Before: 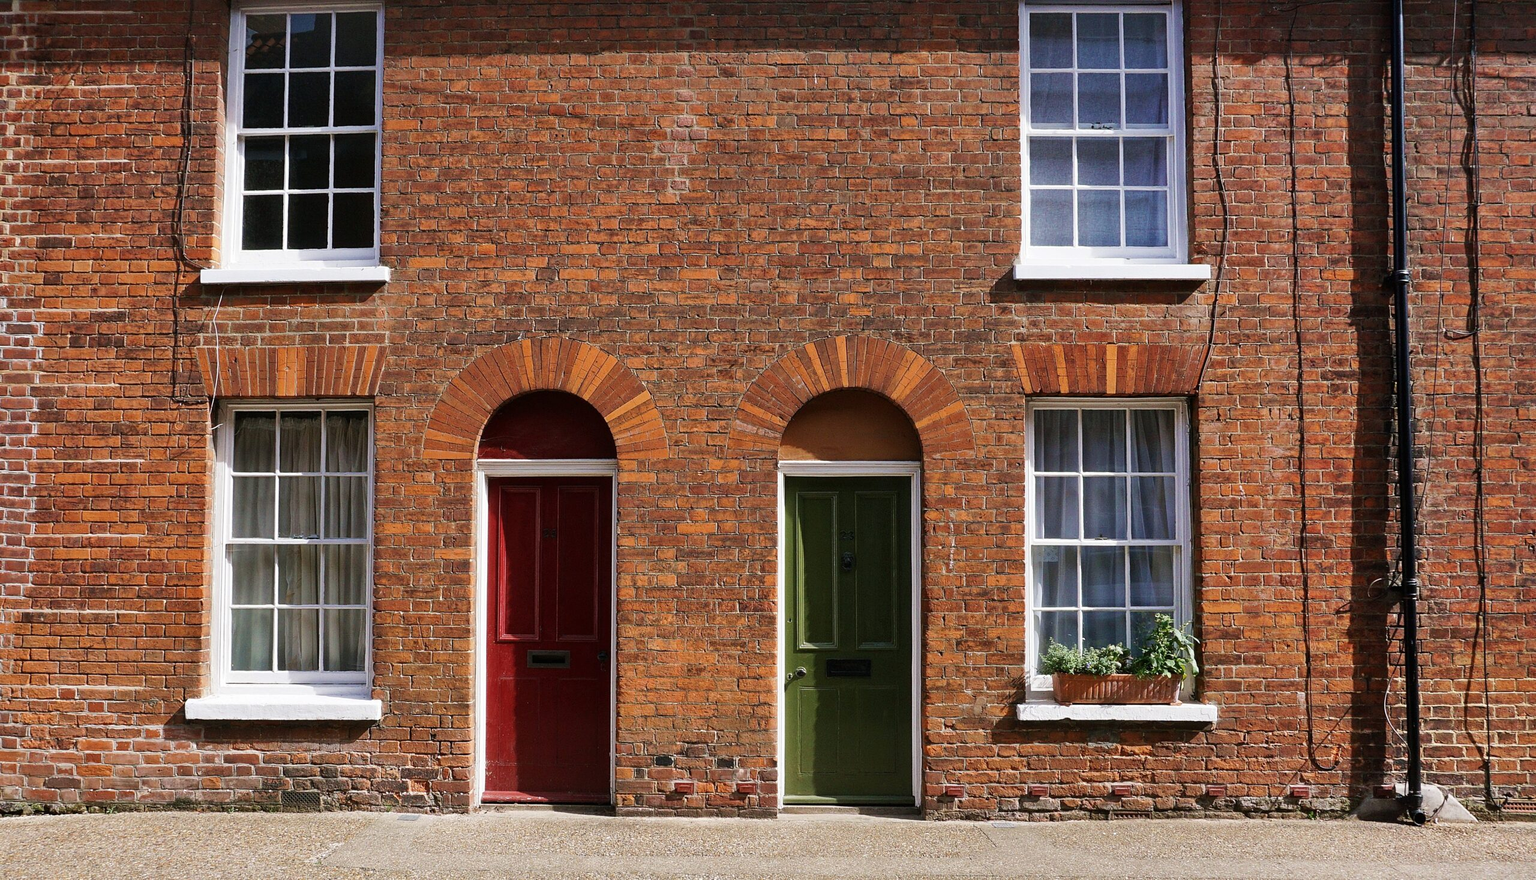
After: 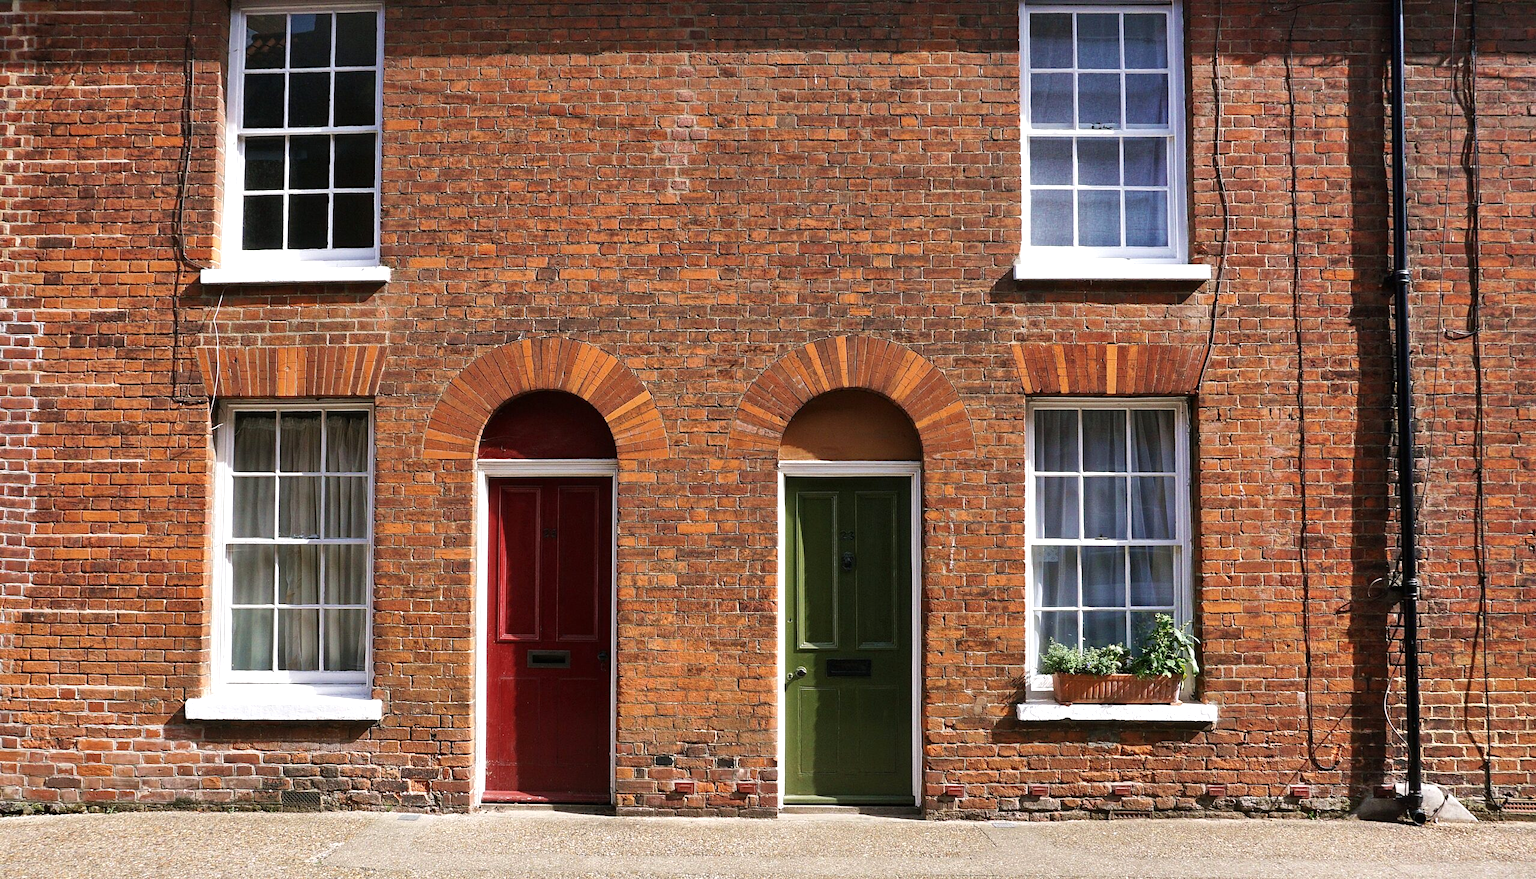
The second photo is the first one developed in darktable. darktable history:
color balance rgb: perceptual saturation grading › global saturation -2.858%, perceptual saturation grading › shadows -2.261%, perceptual brilliance grading › global brilliance 9.817%
